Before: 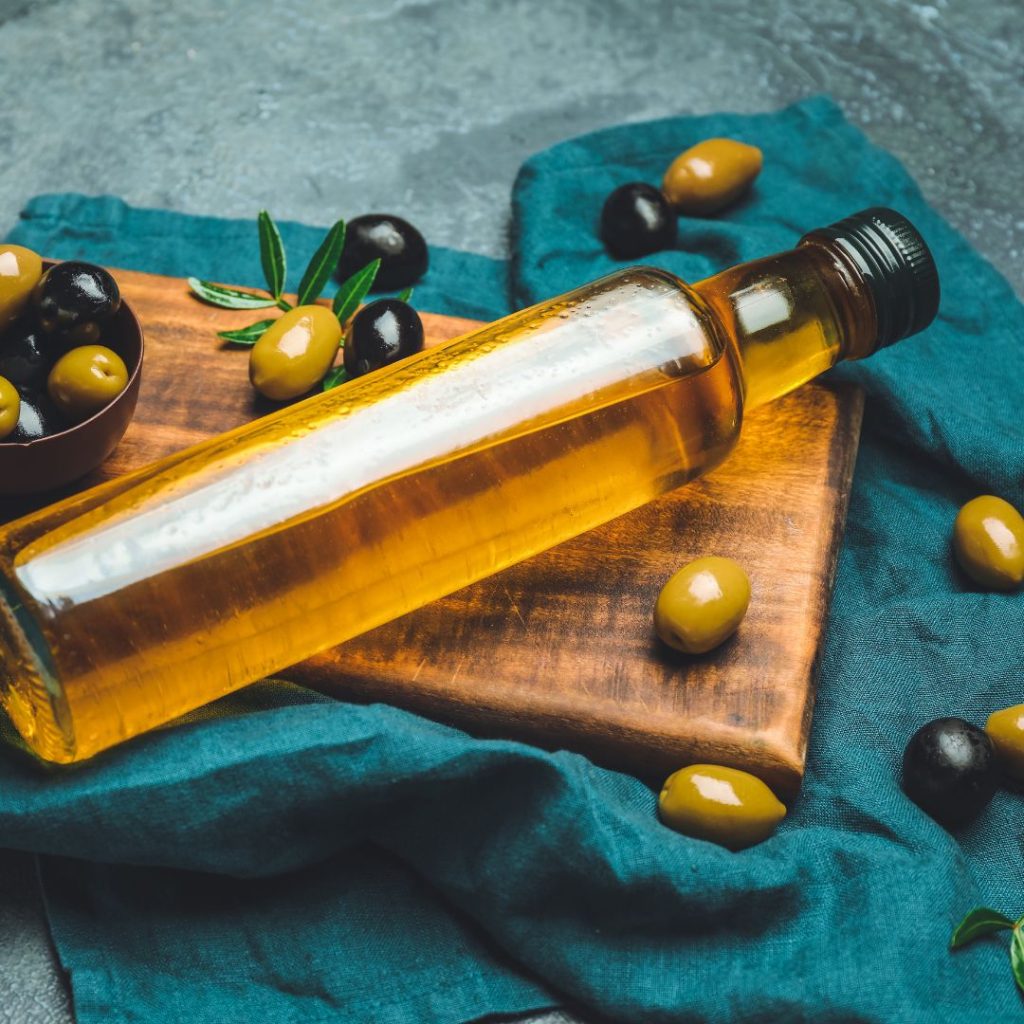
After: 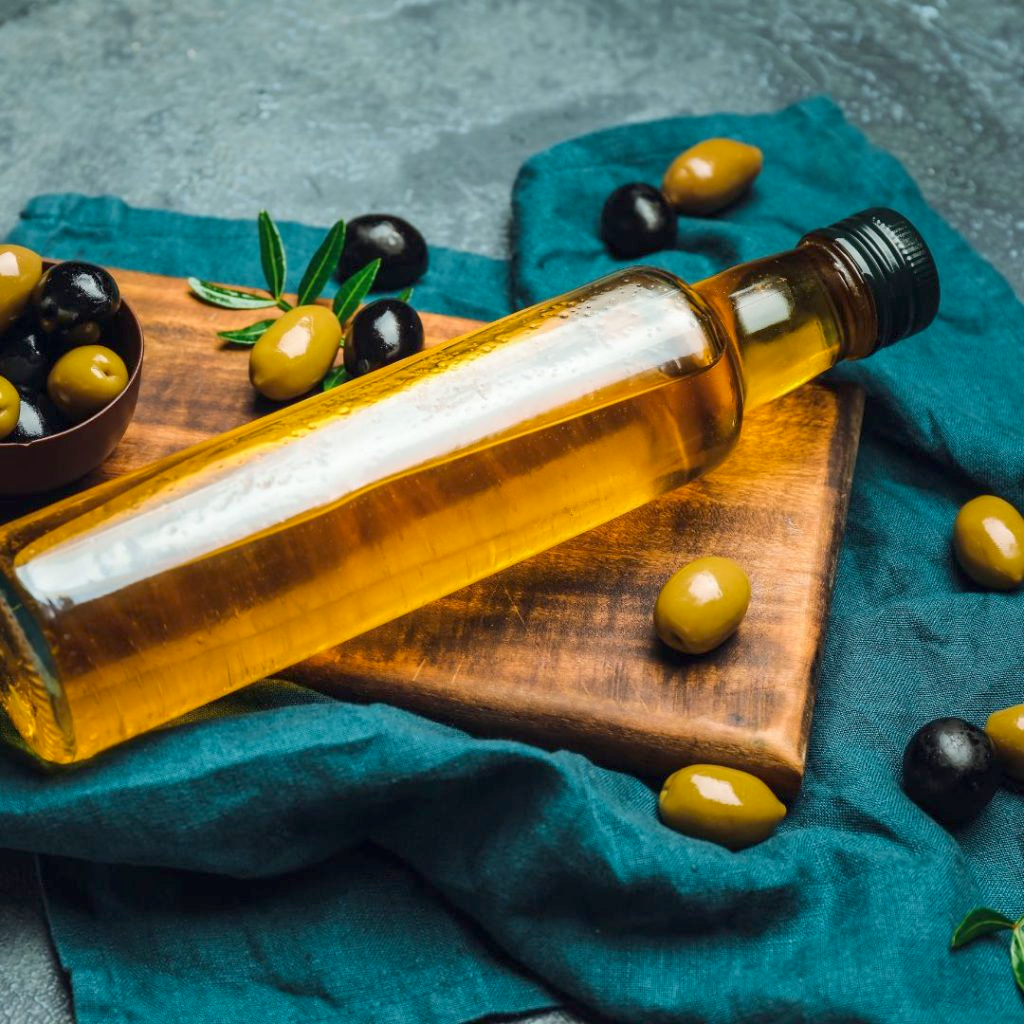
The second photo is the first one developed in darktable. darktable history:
exposure: black level correction 0.01, exposure 0.008 EV, compensate exposure bias true, compensate highlight preservation false
